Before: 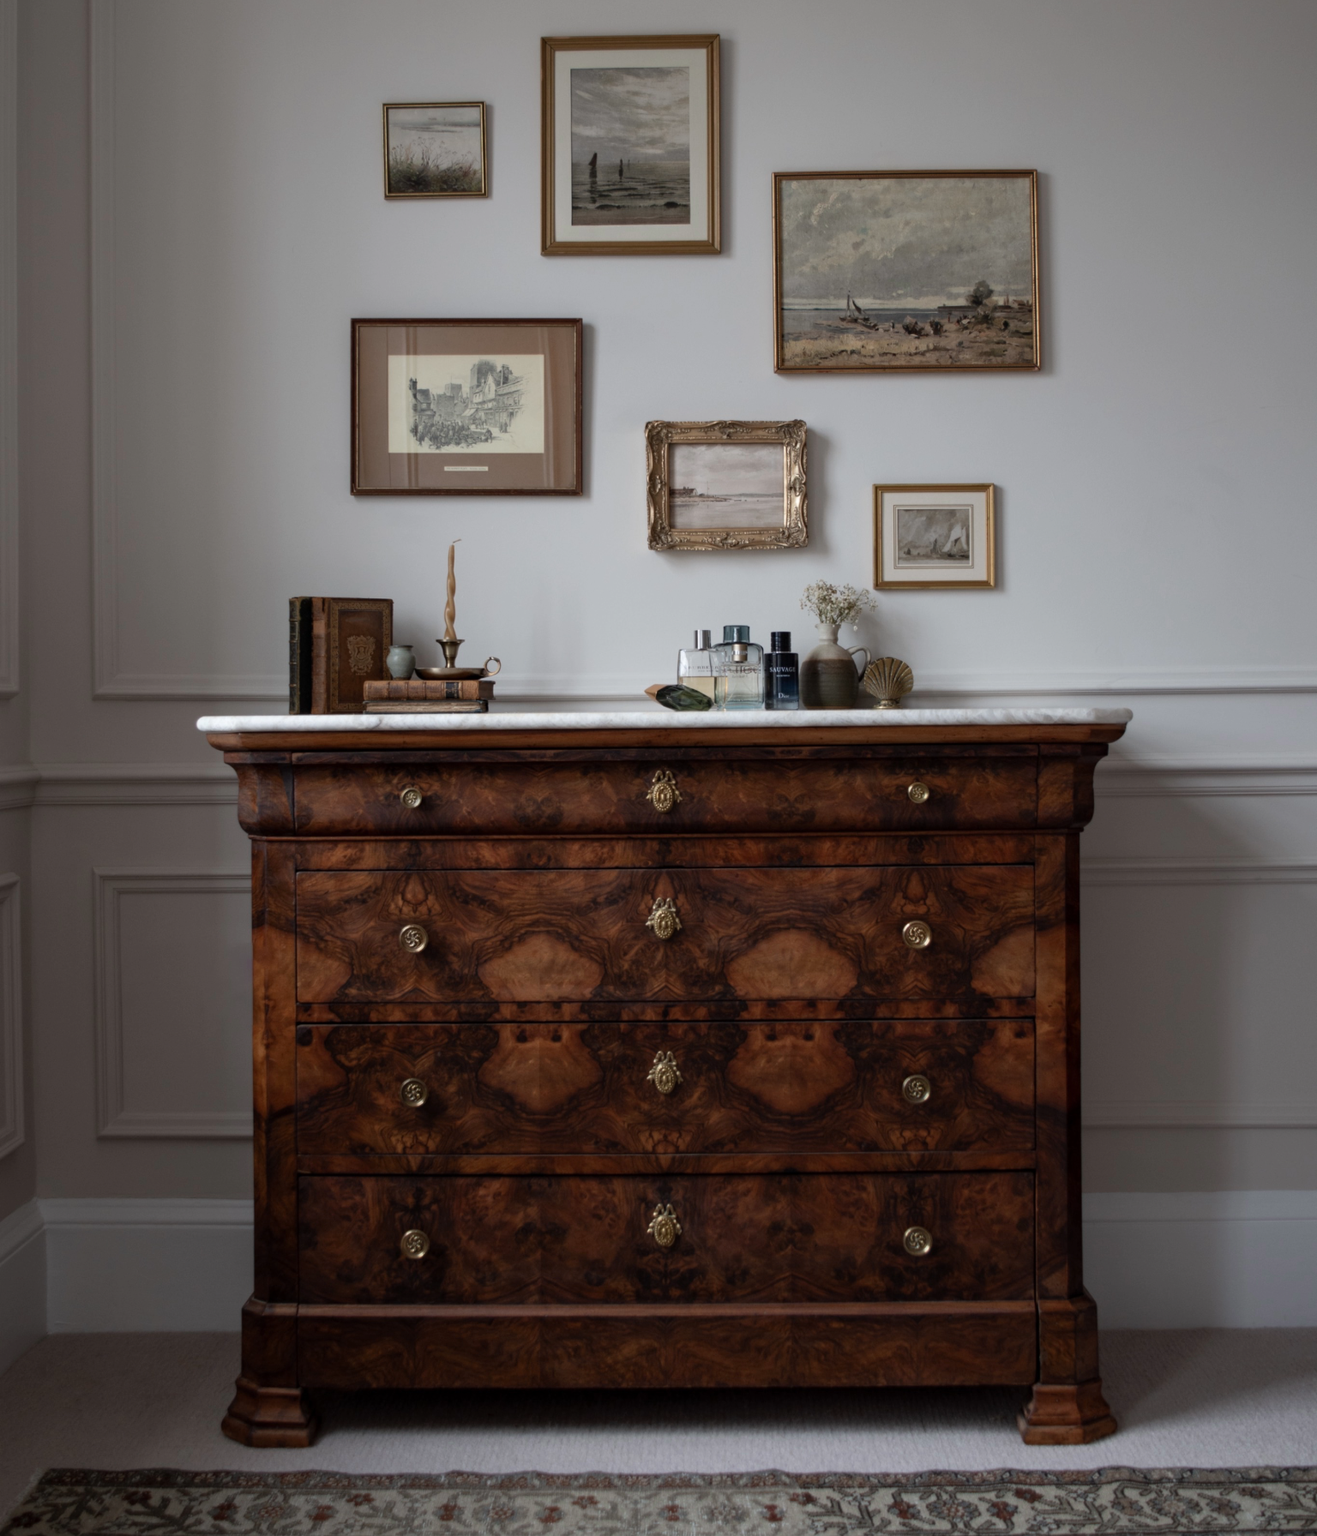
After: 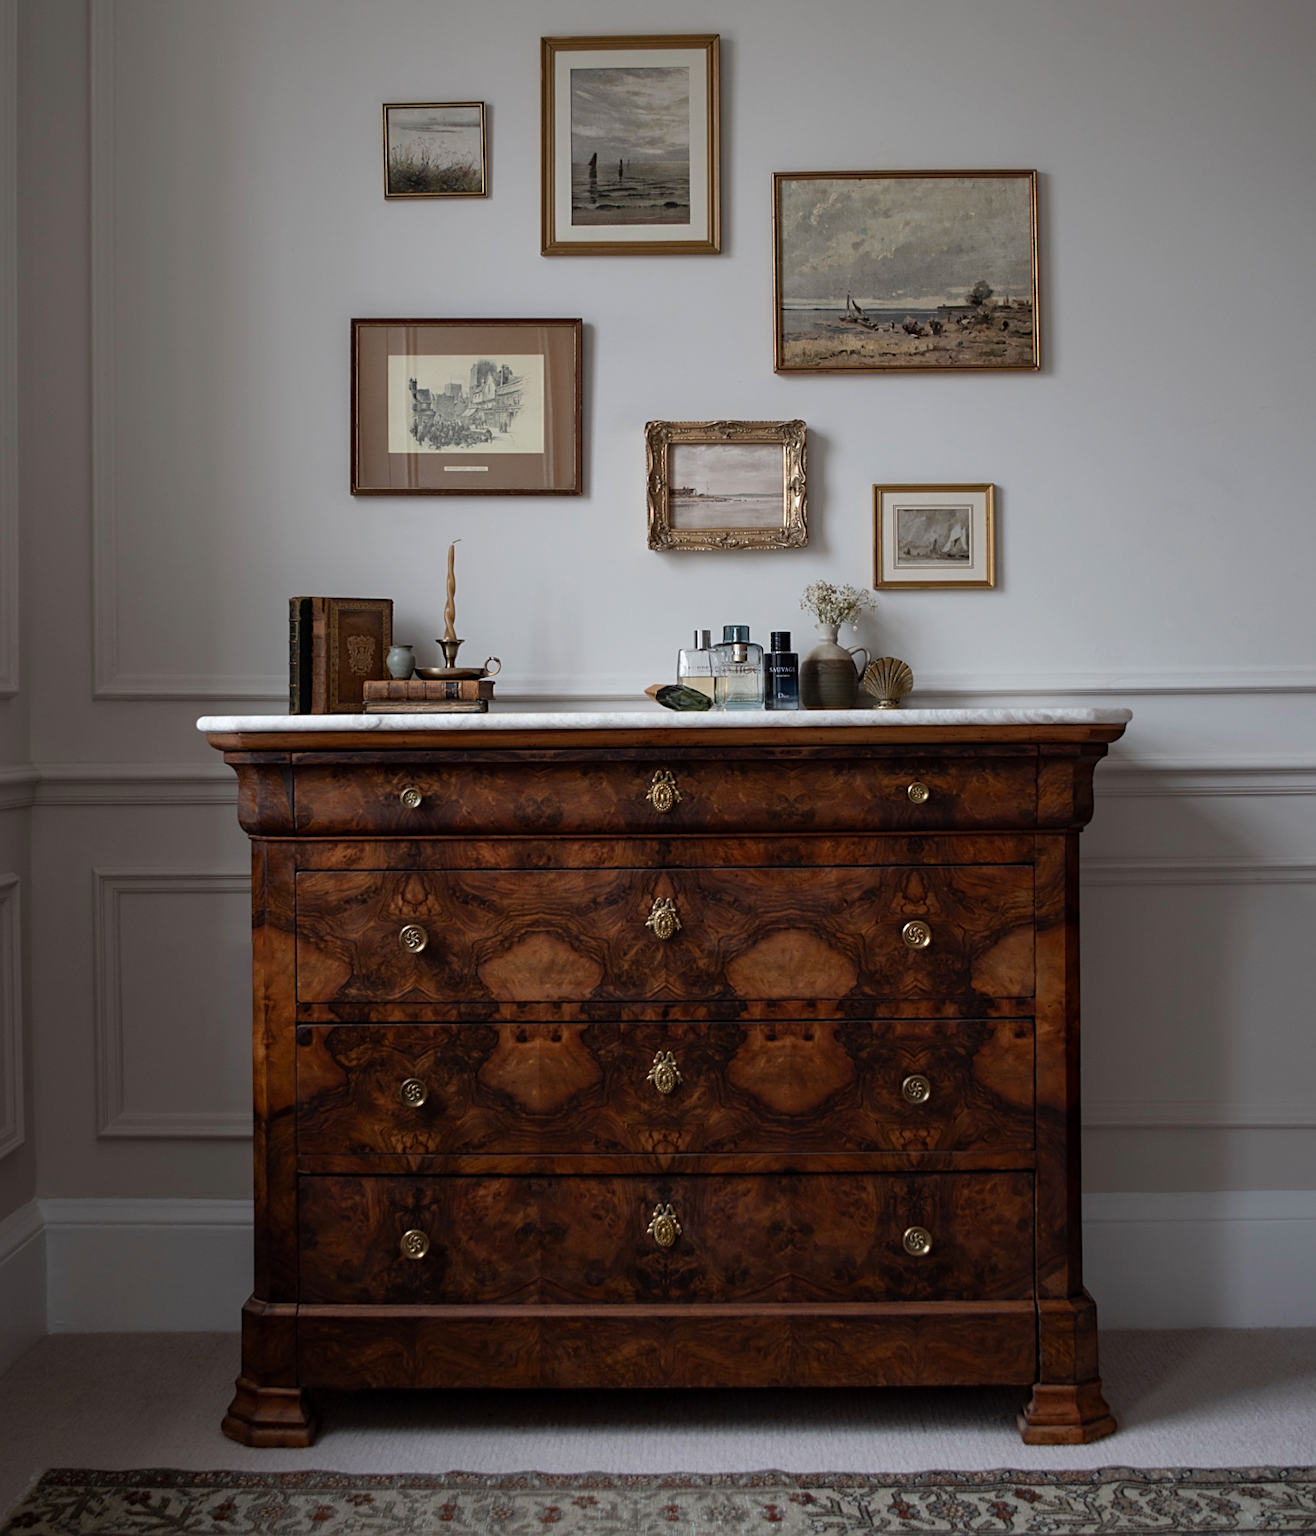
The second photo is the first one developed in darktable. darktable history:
sharpen: on, module defaults
color balance: output saturation 110%
